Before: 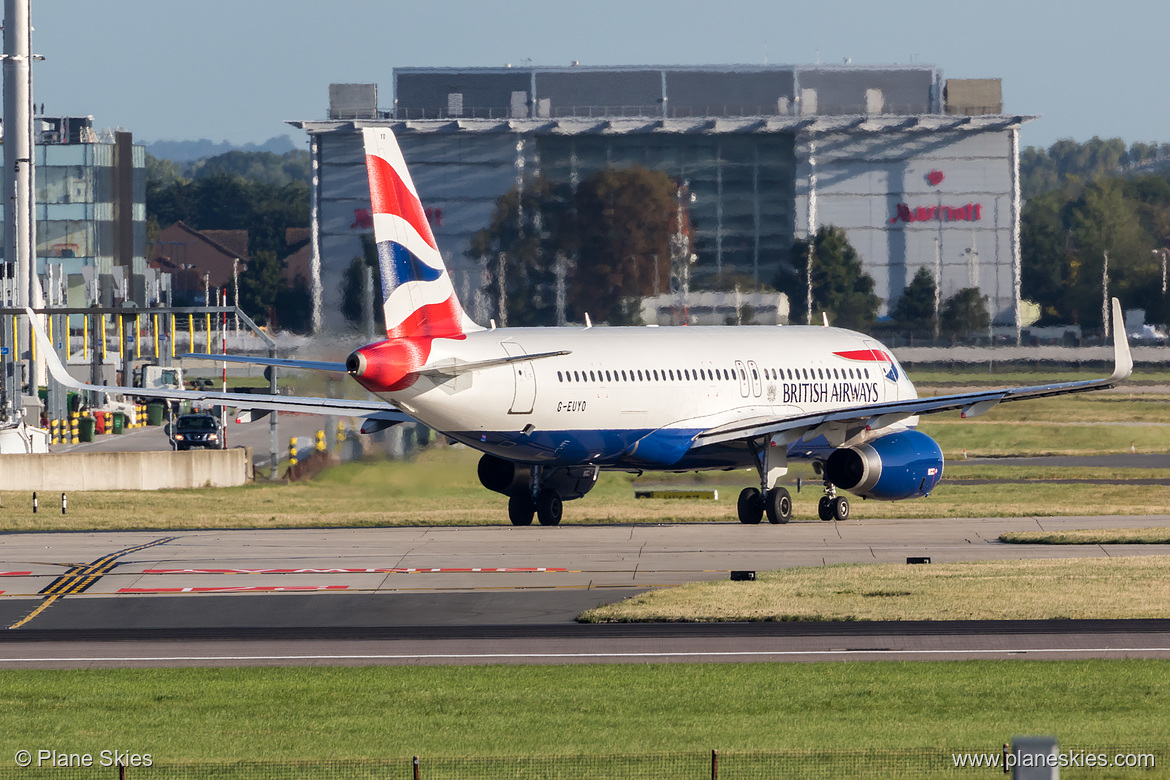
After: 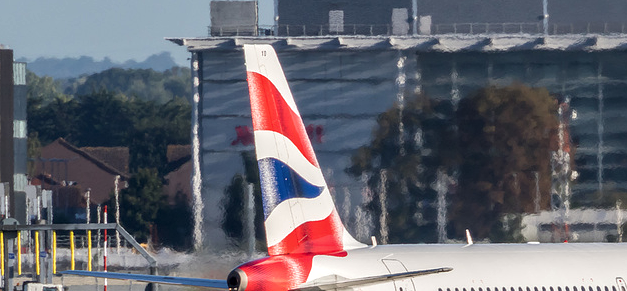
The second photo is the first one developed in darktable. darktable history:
local contrast: on, module defaults
crop: left 10.24%, top 10.717%, right 36.114%, bottom 51.951%
